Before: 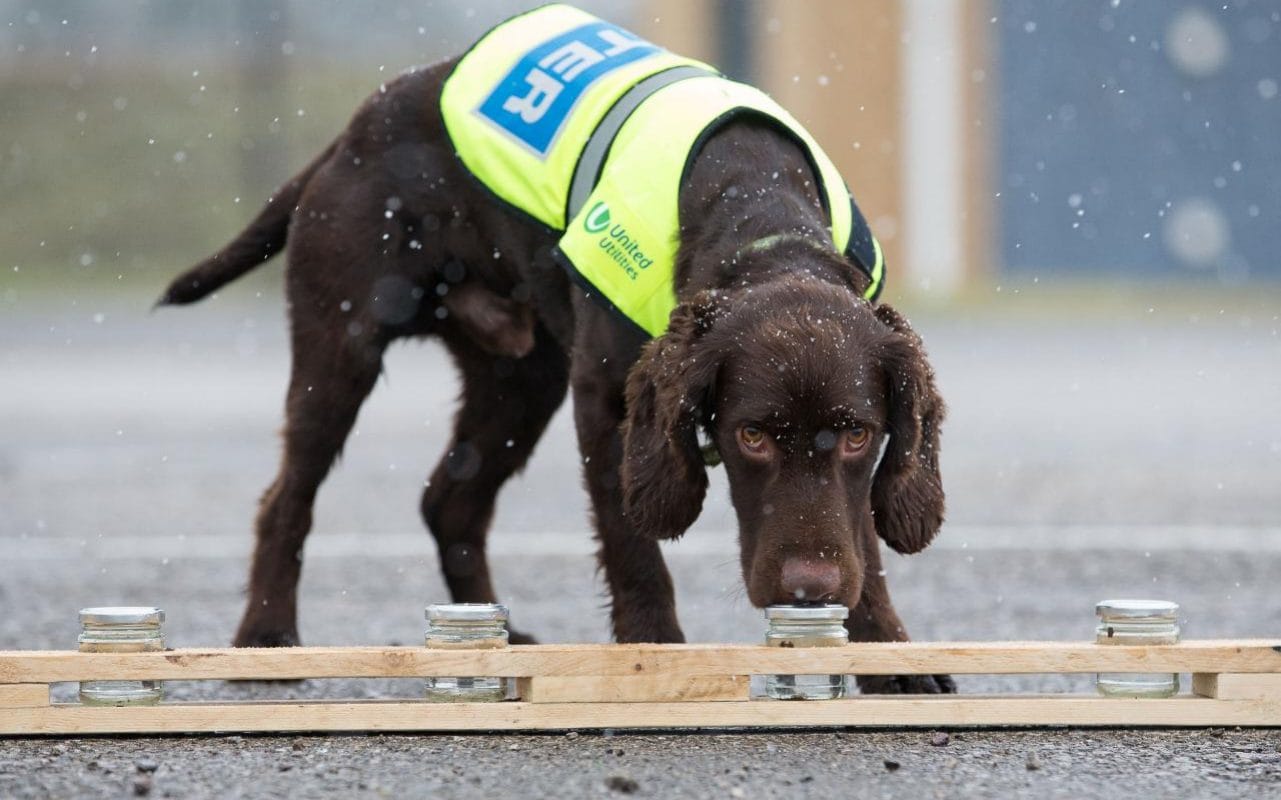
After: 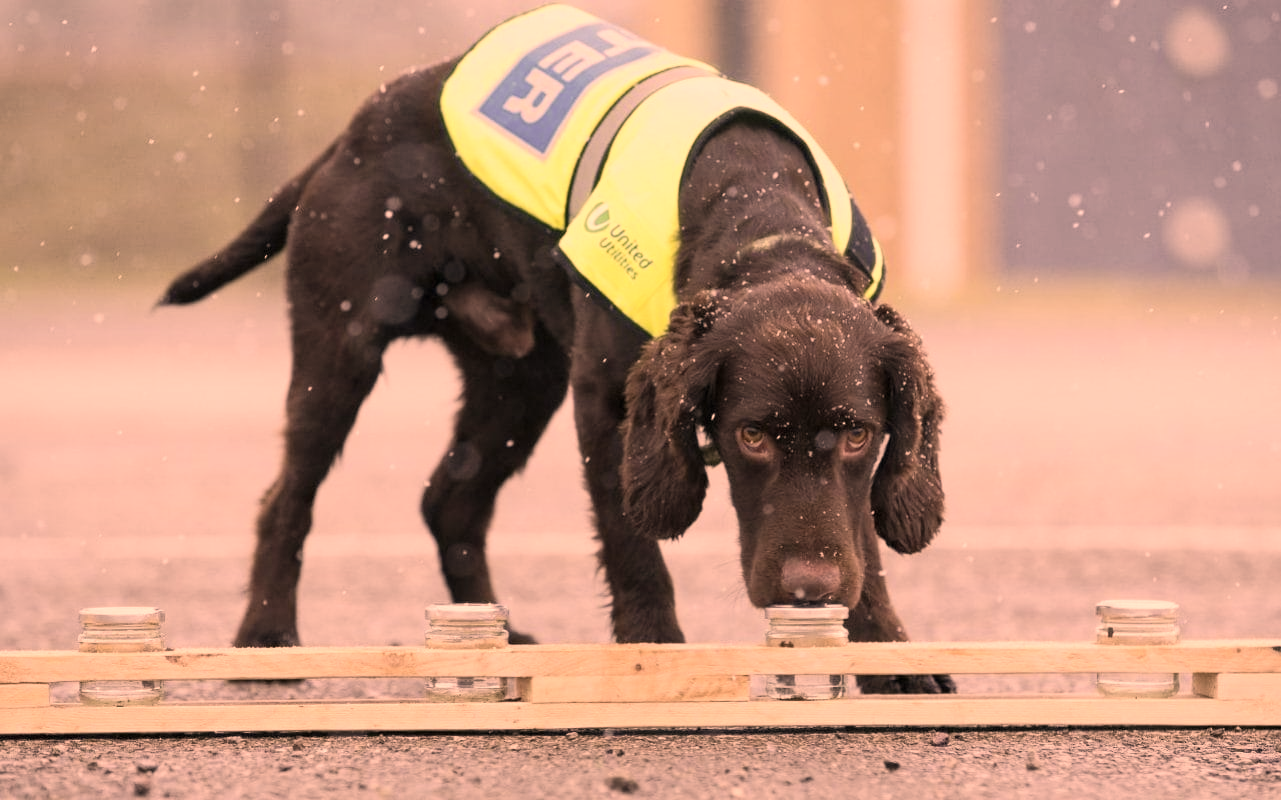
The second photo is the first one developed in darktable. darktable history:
sharpen: radius 2.889, amount 0.856, threshold 47.389
color correction: highlights a* 39.89, highlights b* 39.66, saturation 0.686
tone equalizer: -8 EV -0.002 EV, -7 EV 0.004 EV, -6 EV -0.016 EV, -5 EV 0.019 EV, -4 EV -0.016 EV, -3 EV 0.014 EV, -2 EV -0.055 EV, -1 EV -0.299 EV, +0 EV -0.578 EV, edges refinement/feathering 500, mask exposure compensation -1.57 EV, preserve details no
exposure: black level correction 0, exposure 0.499 EV, compensate highlight preservation false
contrast brightness saturation: saturation -0.089
